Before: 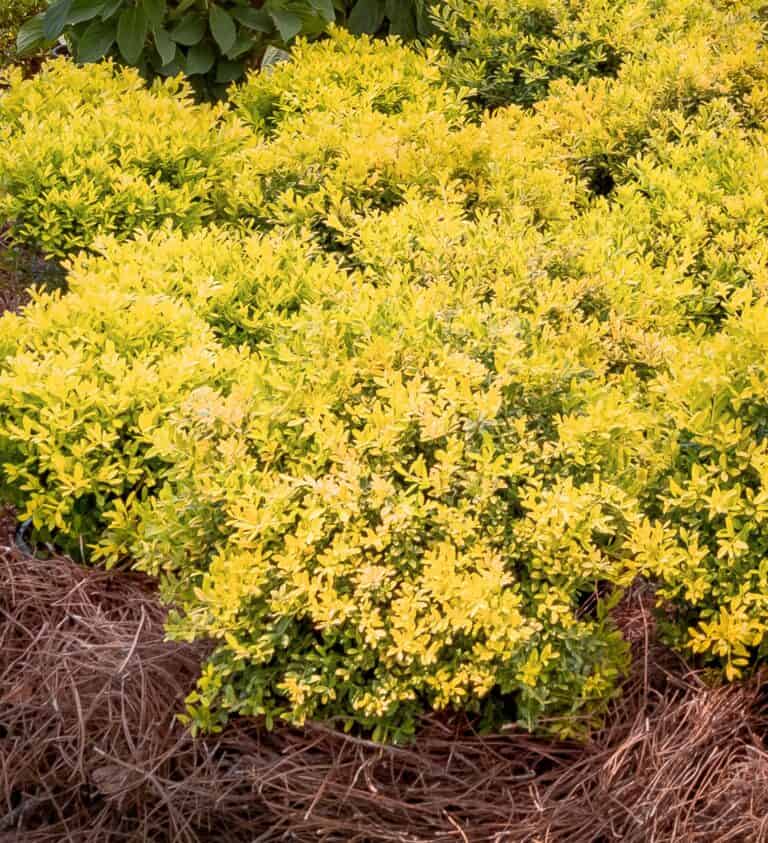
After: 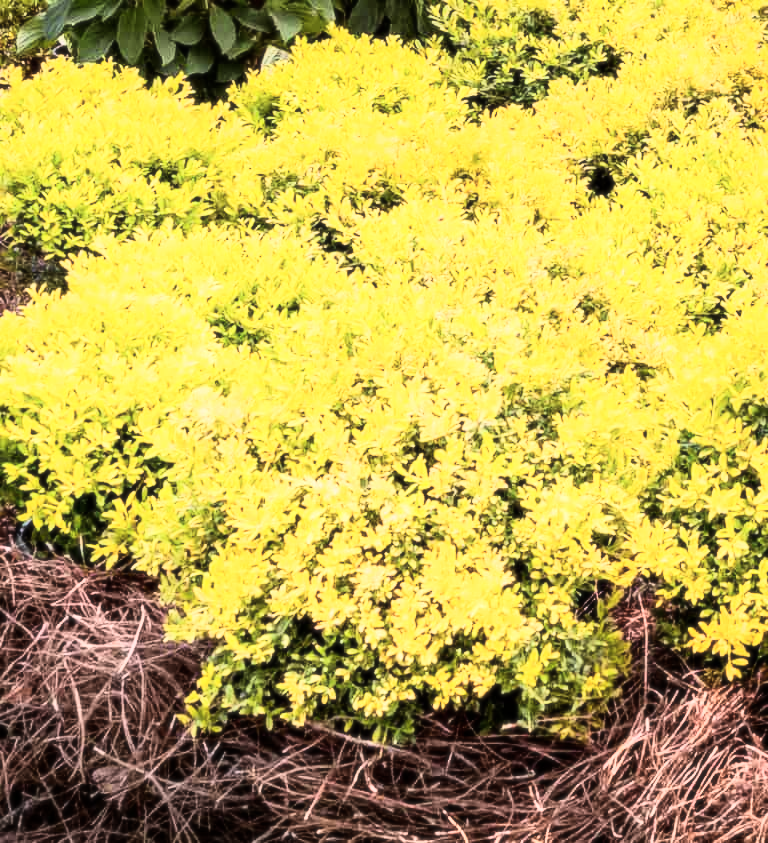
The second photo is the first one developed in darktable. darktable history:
rgb curve: curves: ch0 [(0, 0) (0.21, 0.15) (0.24, 0.21) (0.5, 0.75) (0.75, 0.96) (0.89, 0.99) (1, 1)]; ch1 [(0, 0.02) (0.21, 0.13) (0.25, 0.2) (0.5, 0.67) (0.75, 0.9) (0.89, 0.97) (1, 1)]; ch2 [(0, 0.02) (0.21, 0.13) (0.25, 0.2) (0.5, 0.67) (0.75, 0.9) (0.89, 0.97) (1, 1)], compensate middle gray true
soften: size 10%, saturation 50%, brightness 0.2 EV, mix 10%
